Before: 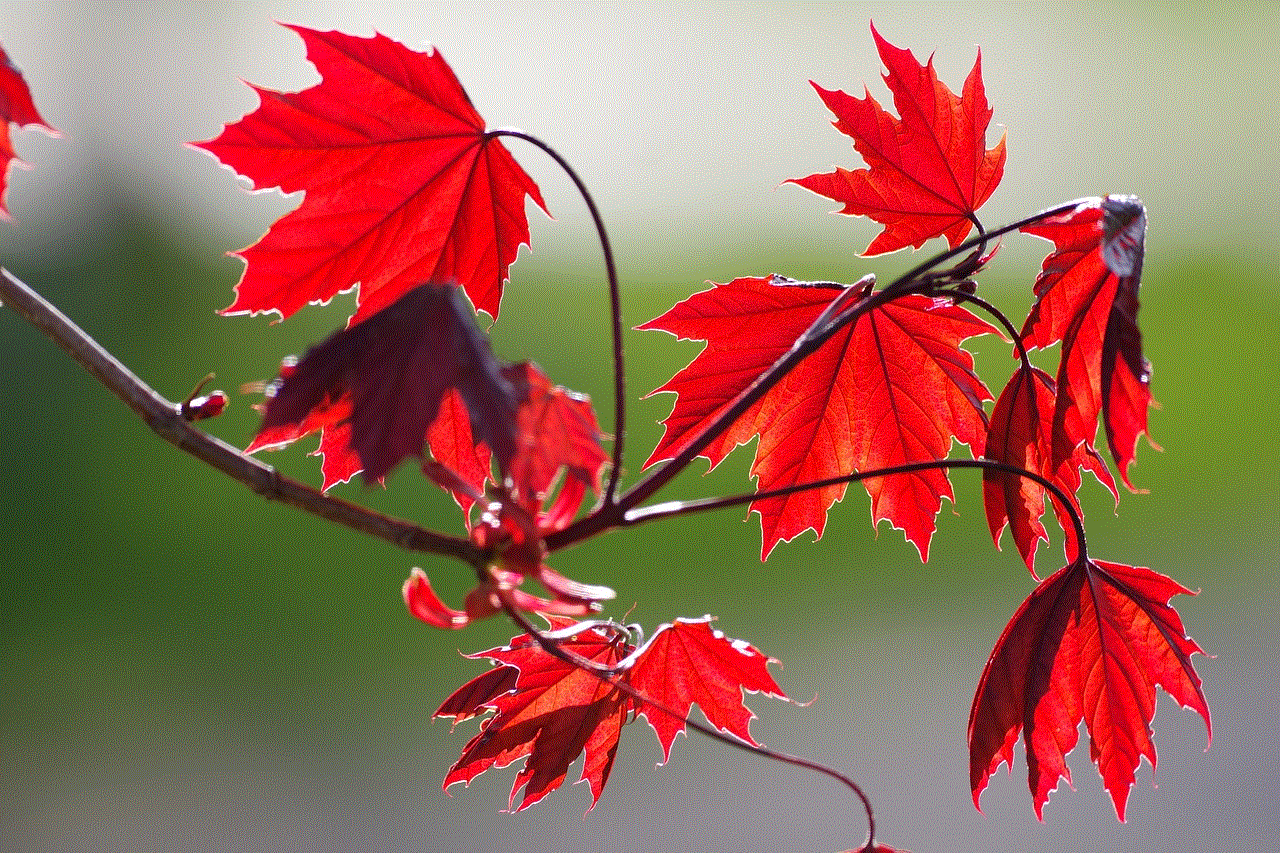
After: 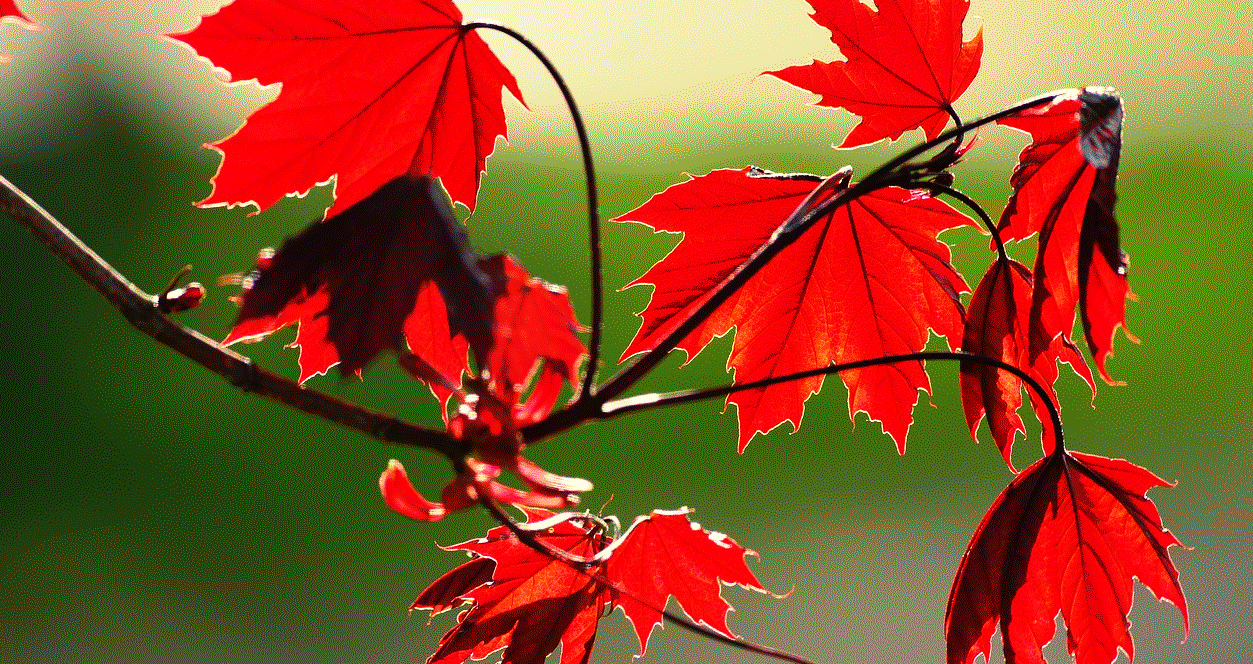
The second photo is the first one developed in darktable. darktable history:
crop and rotate: left 1.814%, top 12.818%, right 0.25%, bottom 9.225%
color balance: mode lift, gamma, gain (sRGB), lift [1.014, 0.966, 0.918, 0.87], gamma [0.86, 0.734, 0.918, 0.976], gain [1.063, 1.13, 1.063, 0.86]
